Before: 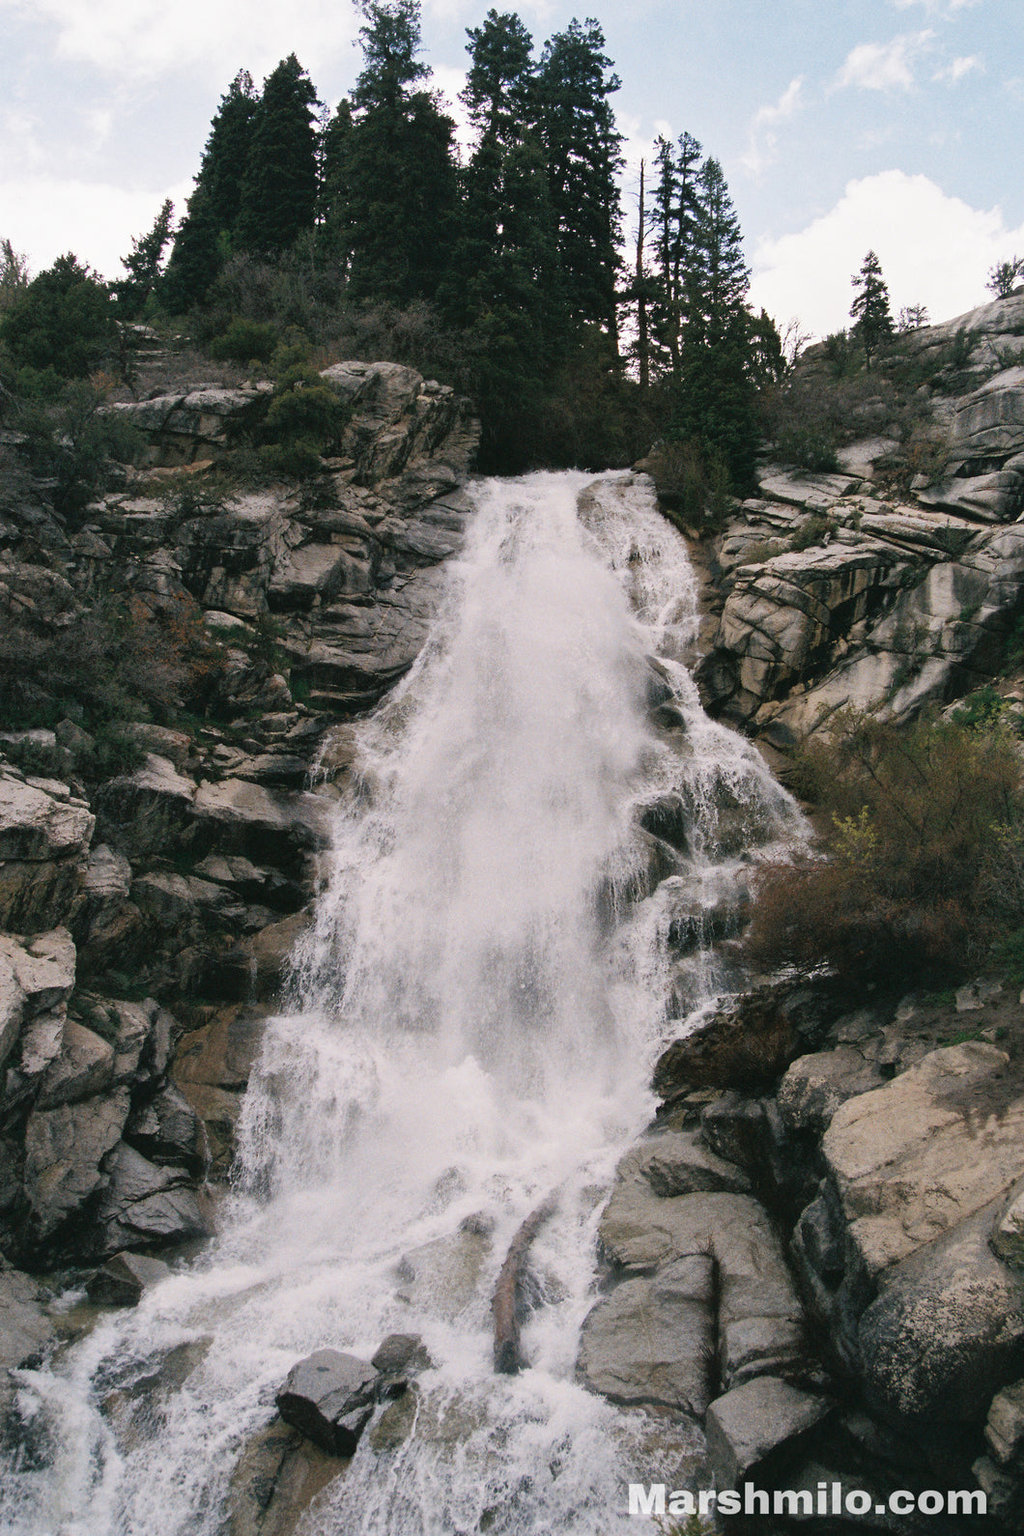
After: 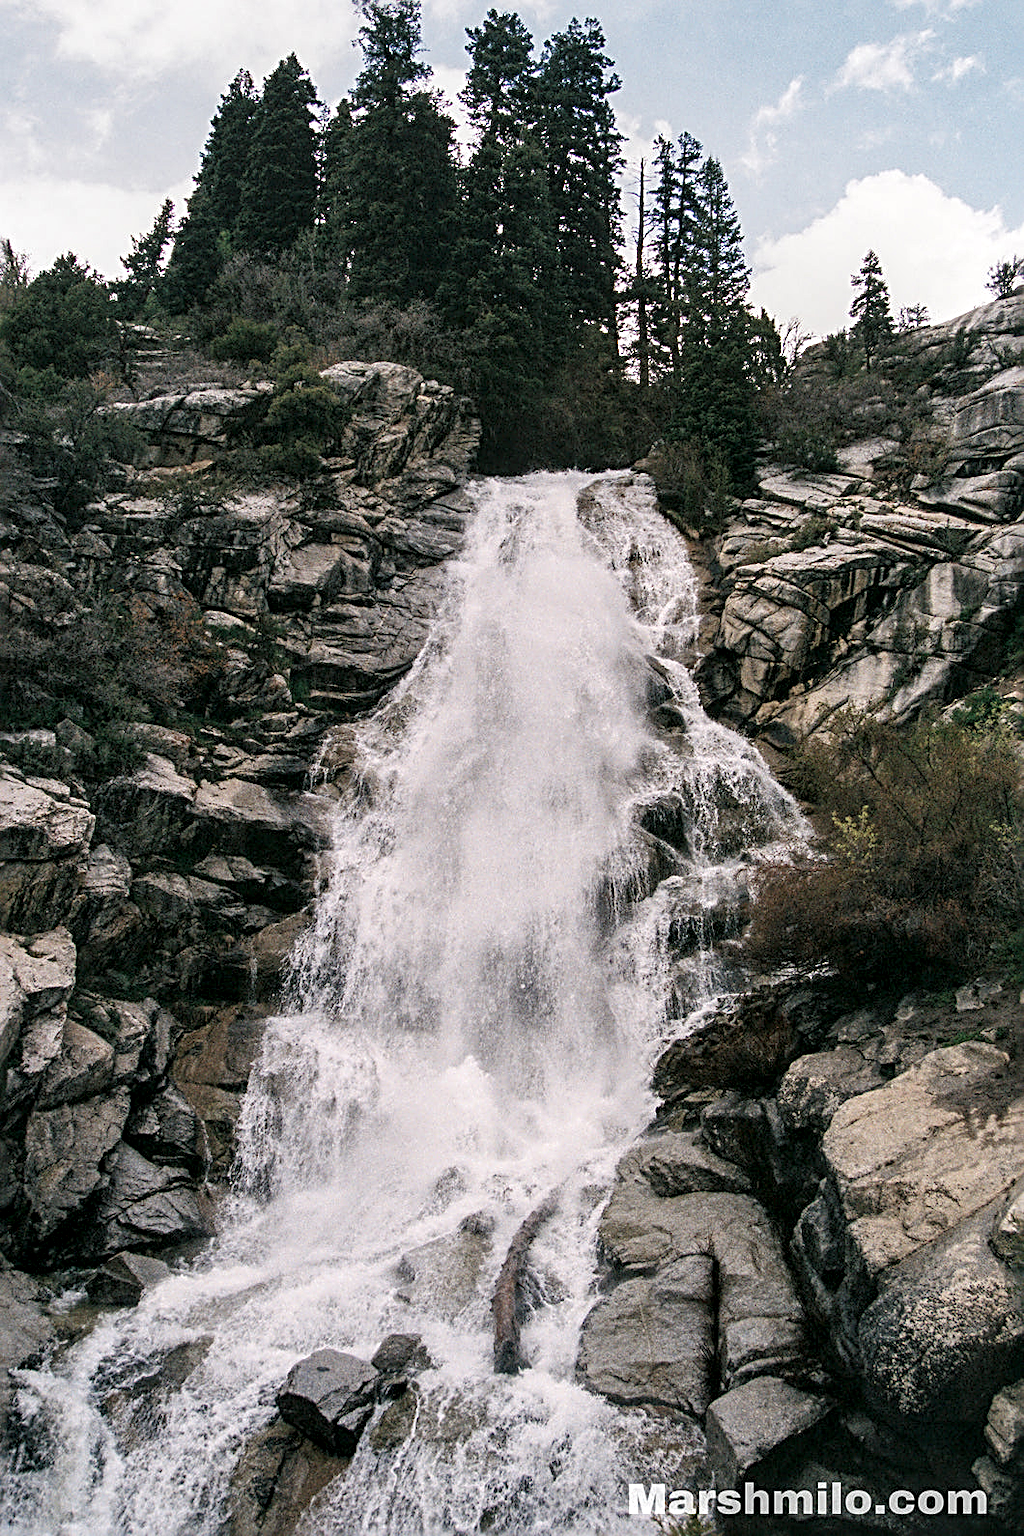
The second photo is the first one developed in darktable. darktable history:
sharpen: radius 2.817, amount 0.715
white balance: emerald 1
rotate and perspective: crop left 0, crop top 0
local contrast: detail 154%
